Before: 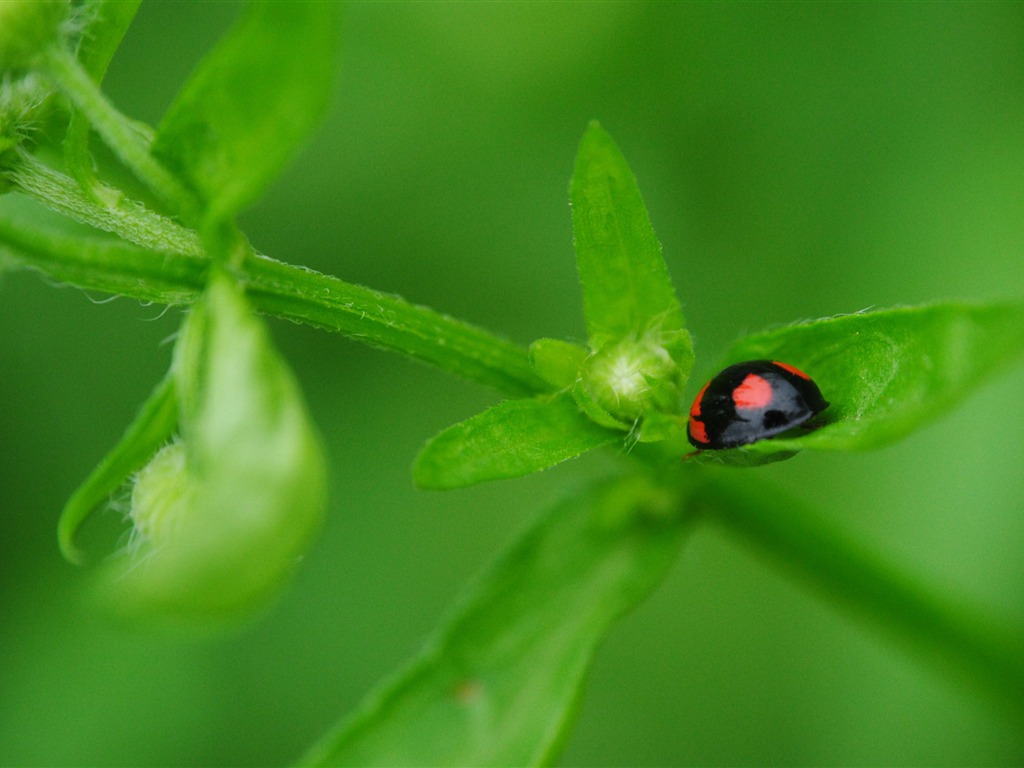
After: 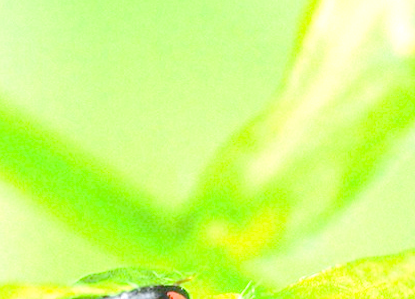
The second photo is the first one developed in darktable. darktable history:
orientation "rotate by 180 degrees": orientation rotate 180°
crop: left 15.452%, top 5.459%, right 43.956%, bottom 56.62%
tone equalizer "contrast tone curve: medium": -8 EV -0.75 EV, -7 EV -0.7 EV, -6 EV -0.6 EV, -5 EV -0.4 EV, -3 EV 0.4 EV, -2 EV 0.6 EV, -1 EV 0.7 EV, +0 EV 0.75 EV, edges refinement/feathering 500, mask exposure compensation -1.57 EV, preserve details no
exposure: exposure 0.766 EV
rotate and perspective: lens shift (horizontal) -0.055, automatic cropping off
